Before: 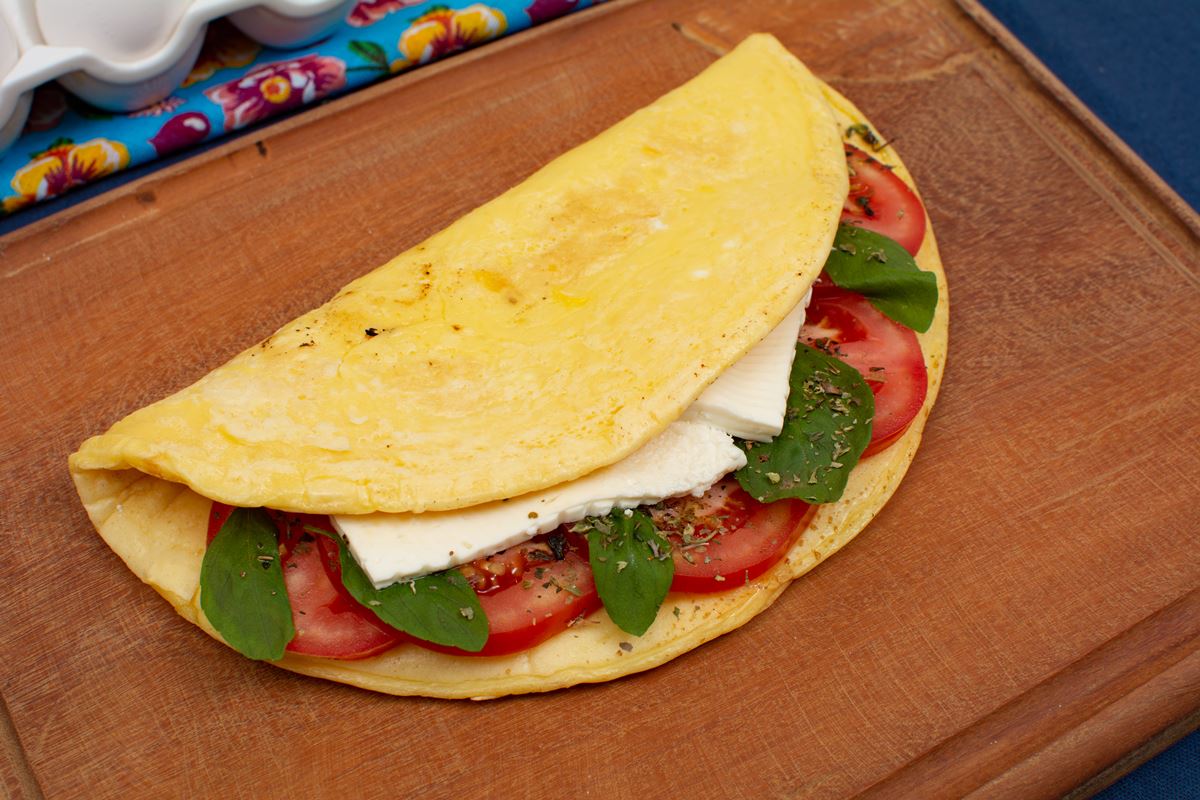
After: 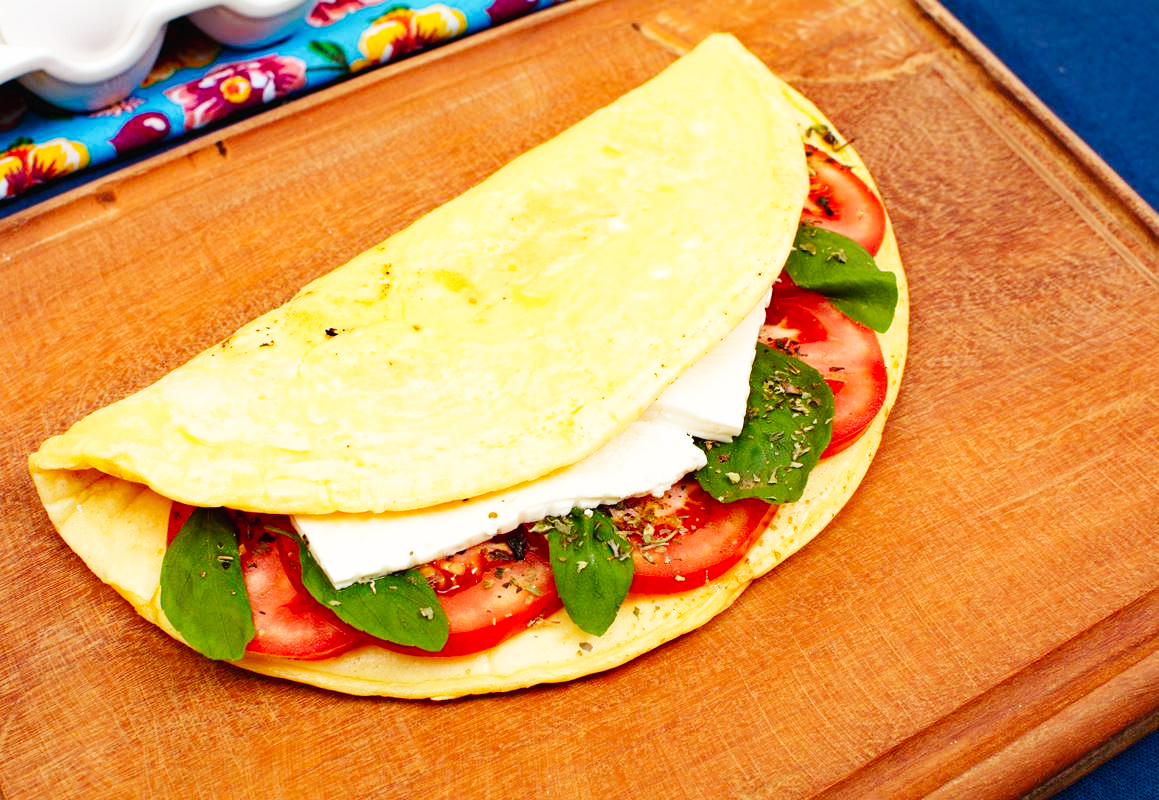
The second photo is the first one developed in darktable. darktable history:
base curve: curves: ch0 [(0, 0.003) (0.001, 0.002) (0.006, 0.004) (0.02, 0.022) (0.048, 0.086) (0.094, 0.234) (0.162, 0.431) (0.258, 0.629) (0.385, 0.8) (0.548, 0.918) (0.751, 0.988) (1, 1)], preserve colors none
crop and rotate: left 3.413%
